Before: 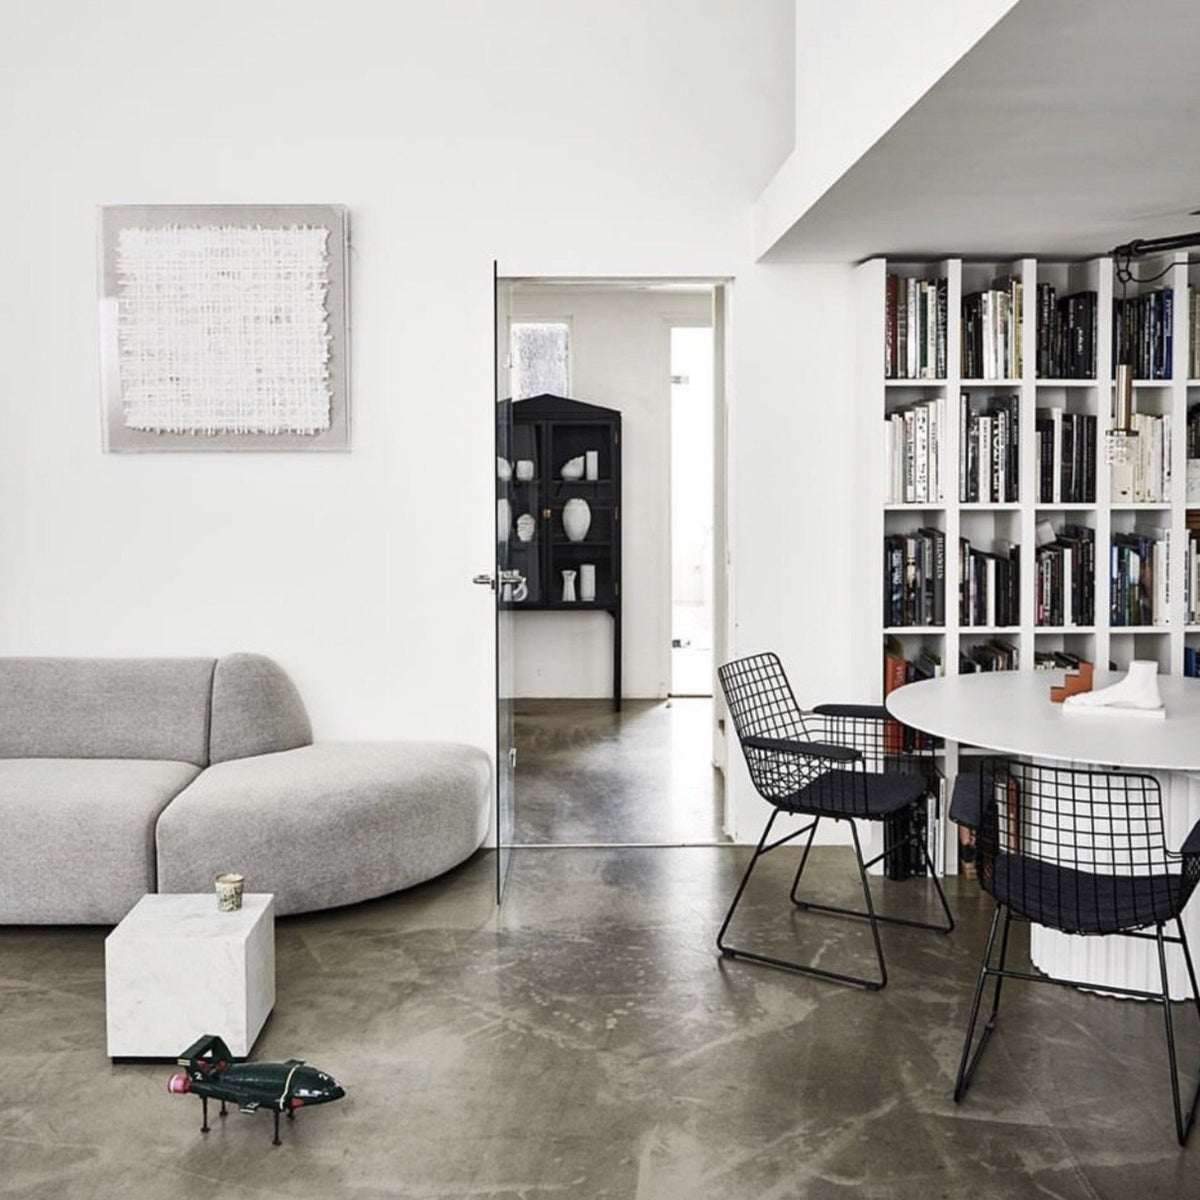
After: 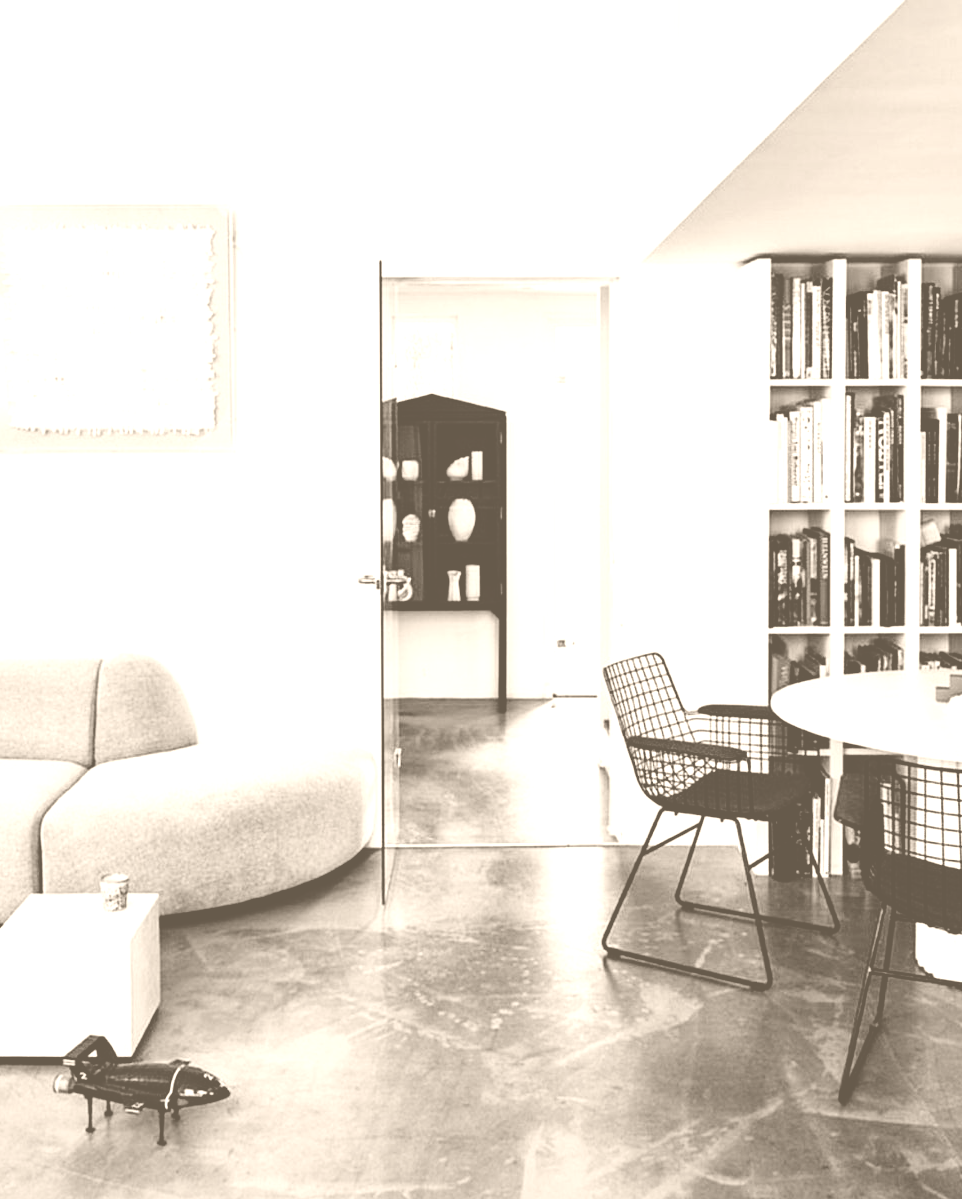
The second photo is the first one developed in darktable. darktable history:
contrast brightness saturation: contrast -0.19, saturation 0.19
crop and rotate: left 9.597%, right 10.195%
filmic rgb: black relative exposure -5 EV, white relative exposure 3.5 EV, hardness 3.19, contrast 1.4, highlights saturation mix -30%
colorize: hue 34.49°, saturation 35.33%, source mix 100%, version 1
